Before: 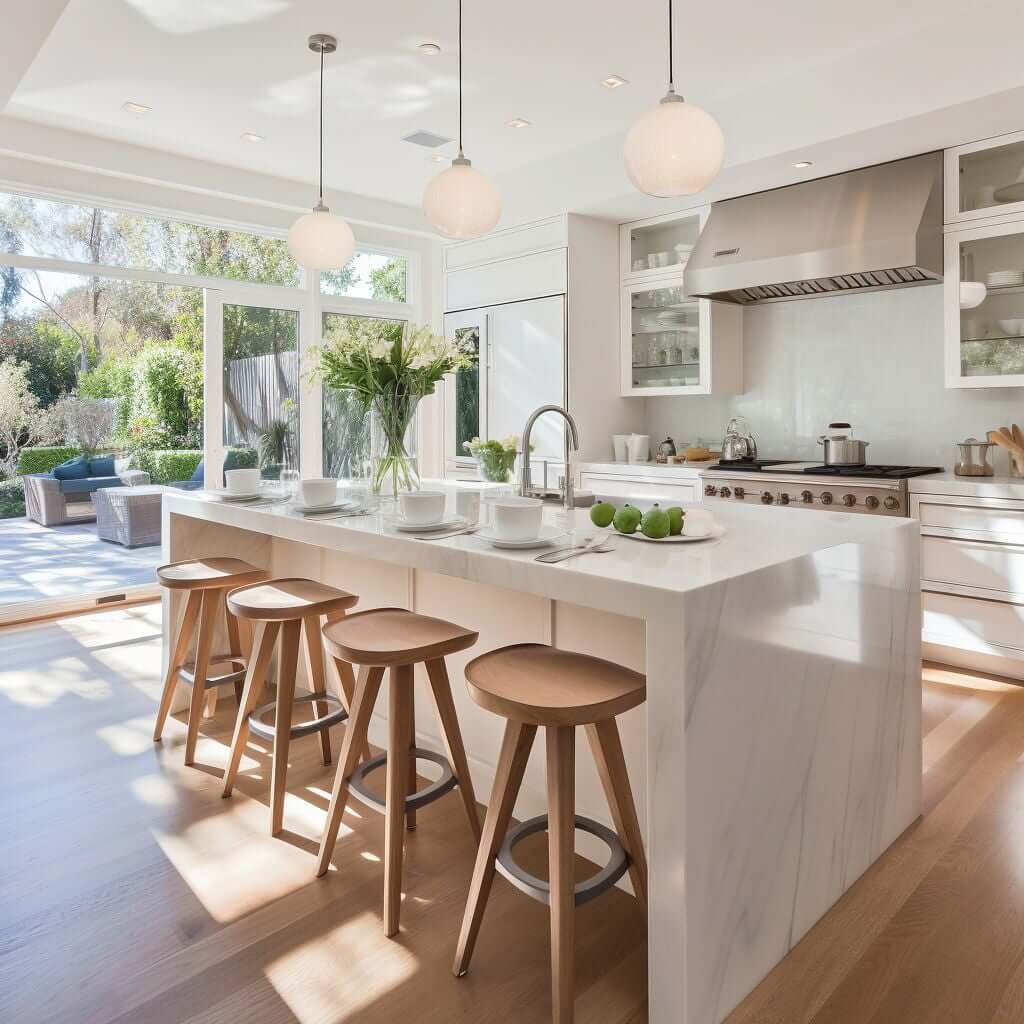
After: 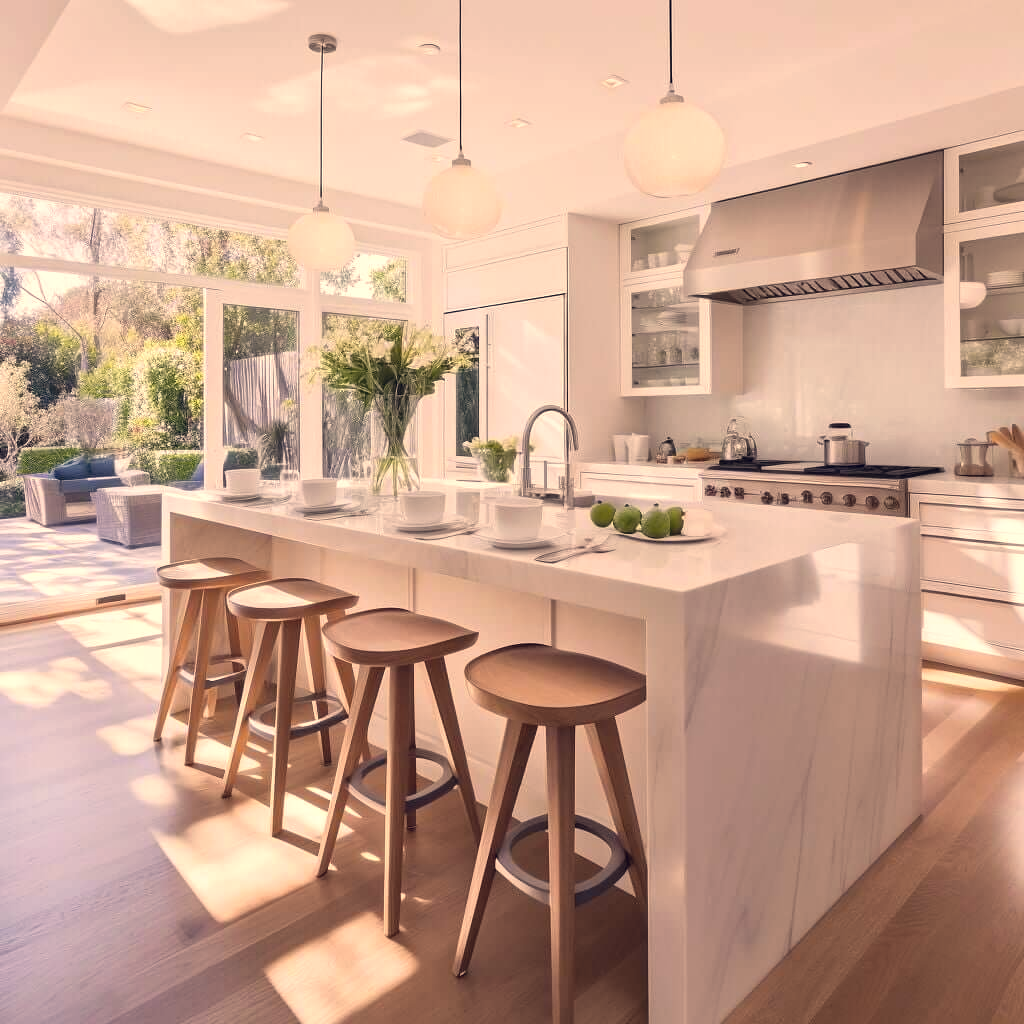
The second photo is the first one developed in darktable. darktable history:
color balance: contrast 6.48%, output saturation 113.3%
color correction: highlights a* 19.59, highlights b* 27.49, shadows a* 3.46, shadows b* -17.28, saturation 0.73
